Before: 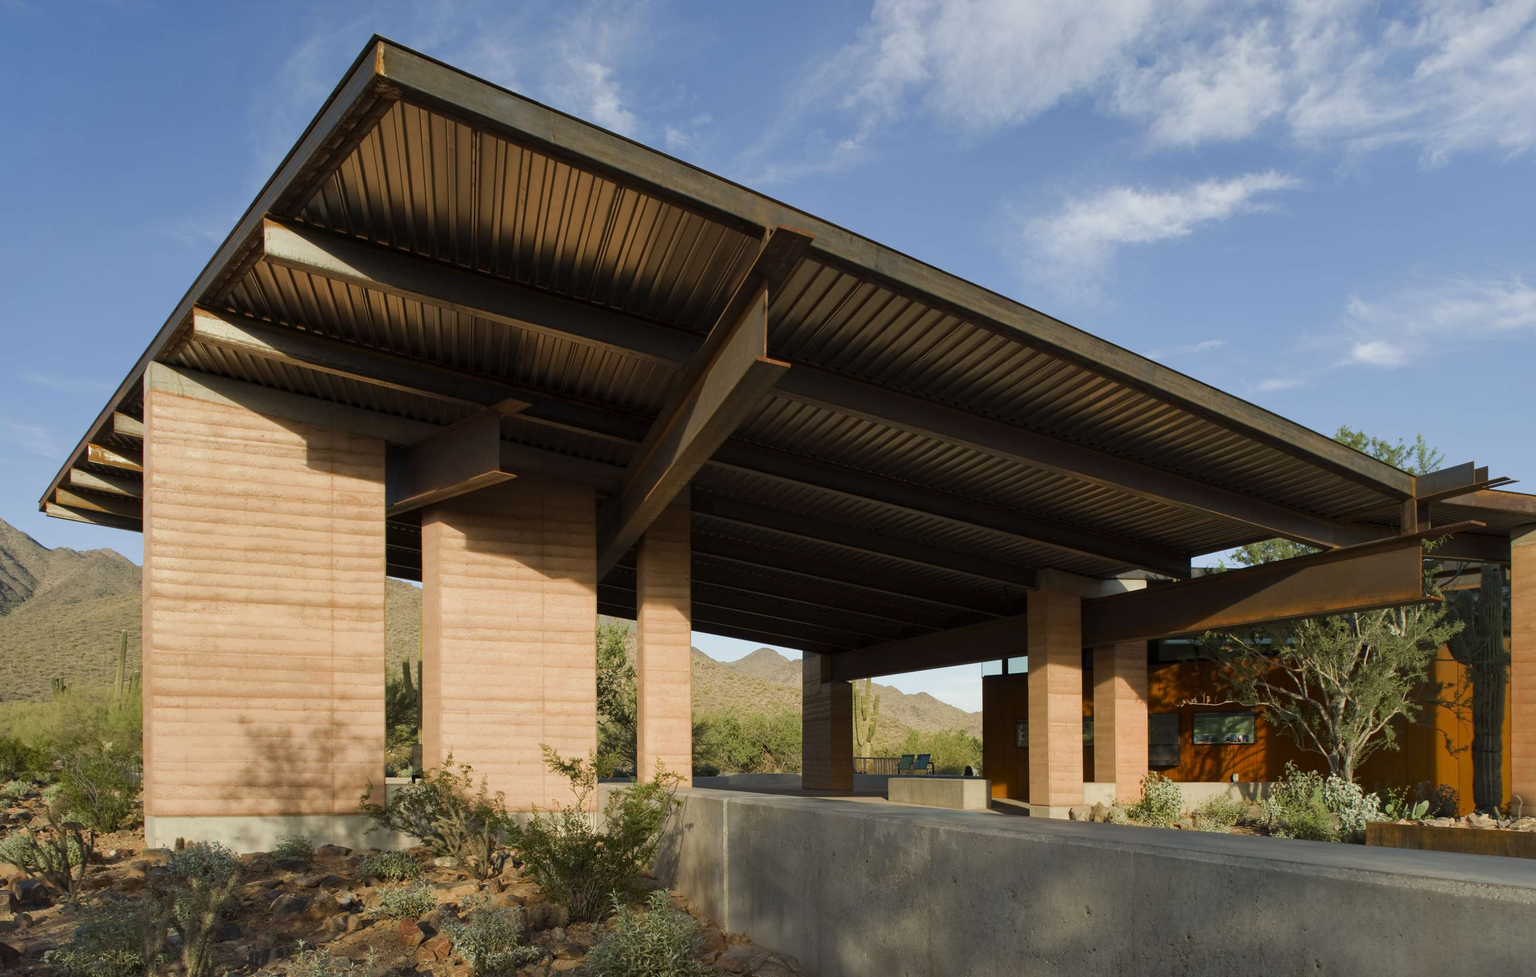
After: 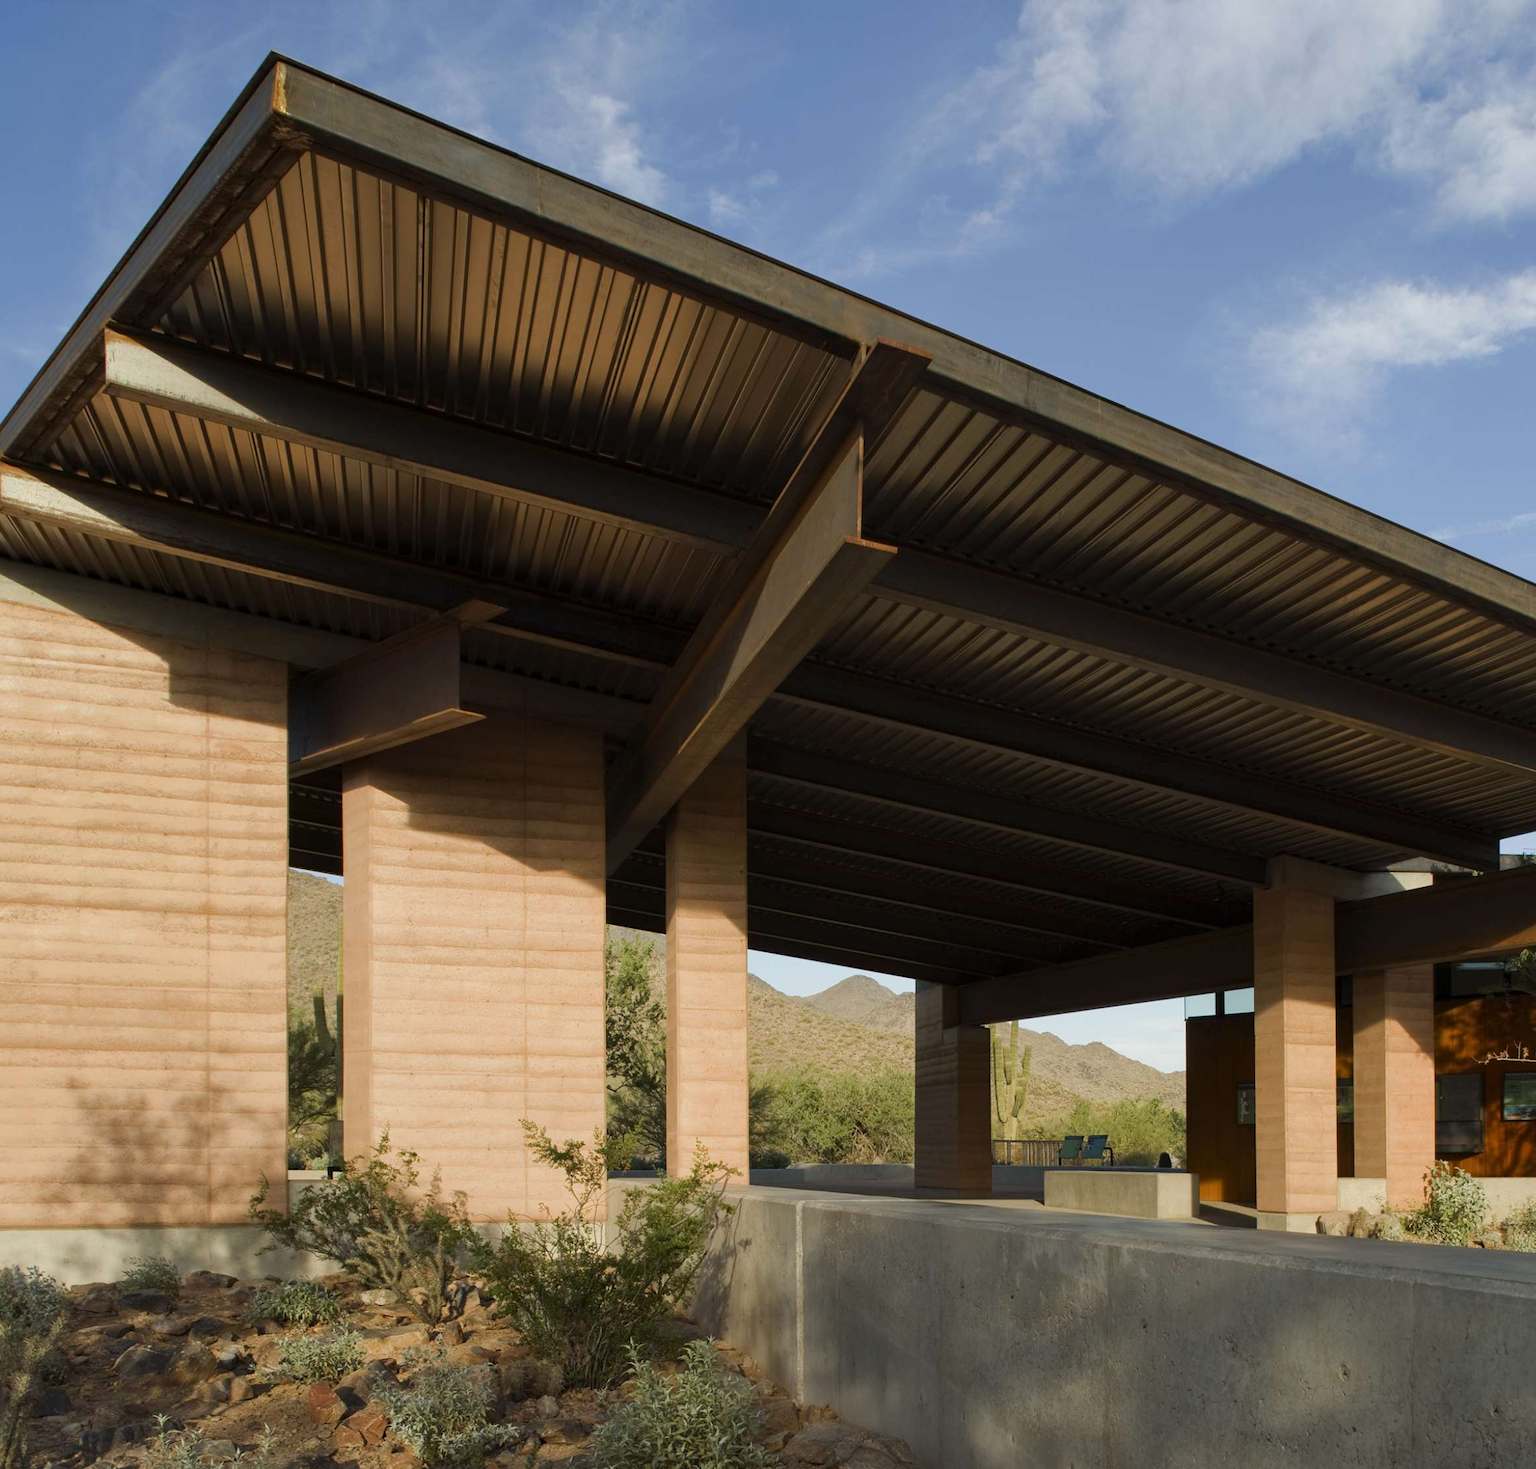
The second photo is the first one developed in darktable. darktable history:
crop and rotate: left 12.659%, right 20.838%
